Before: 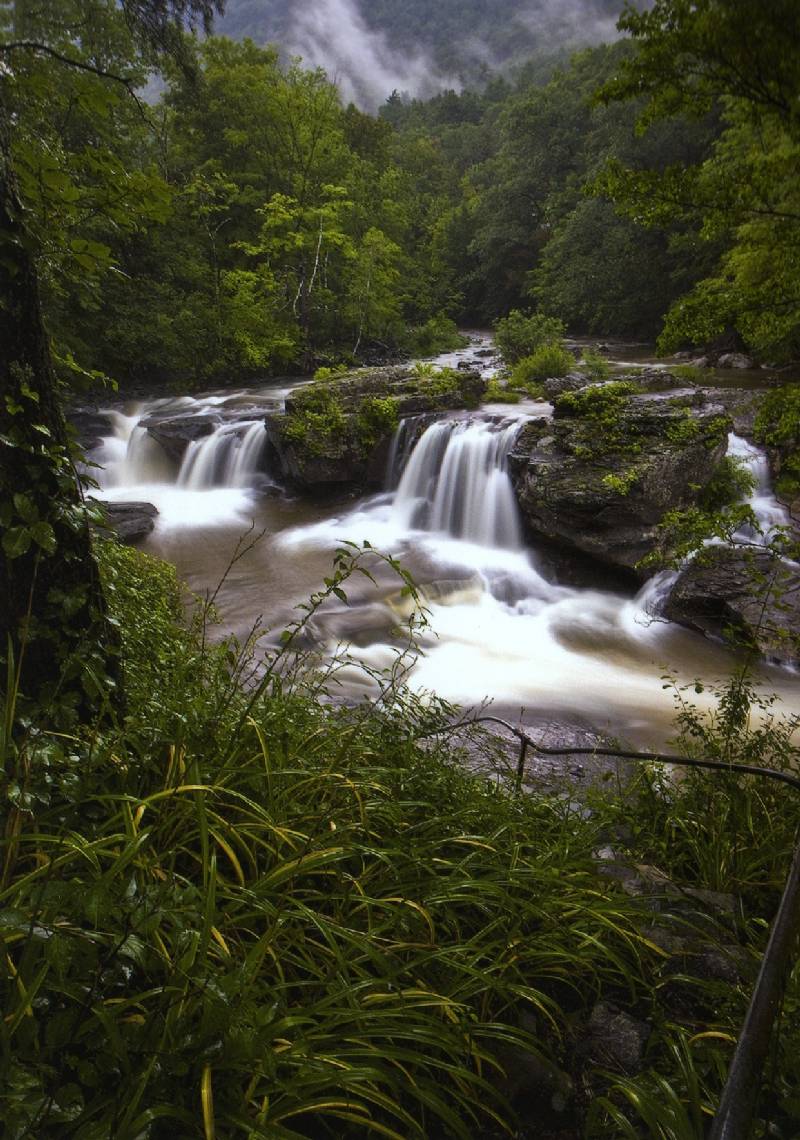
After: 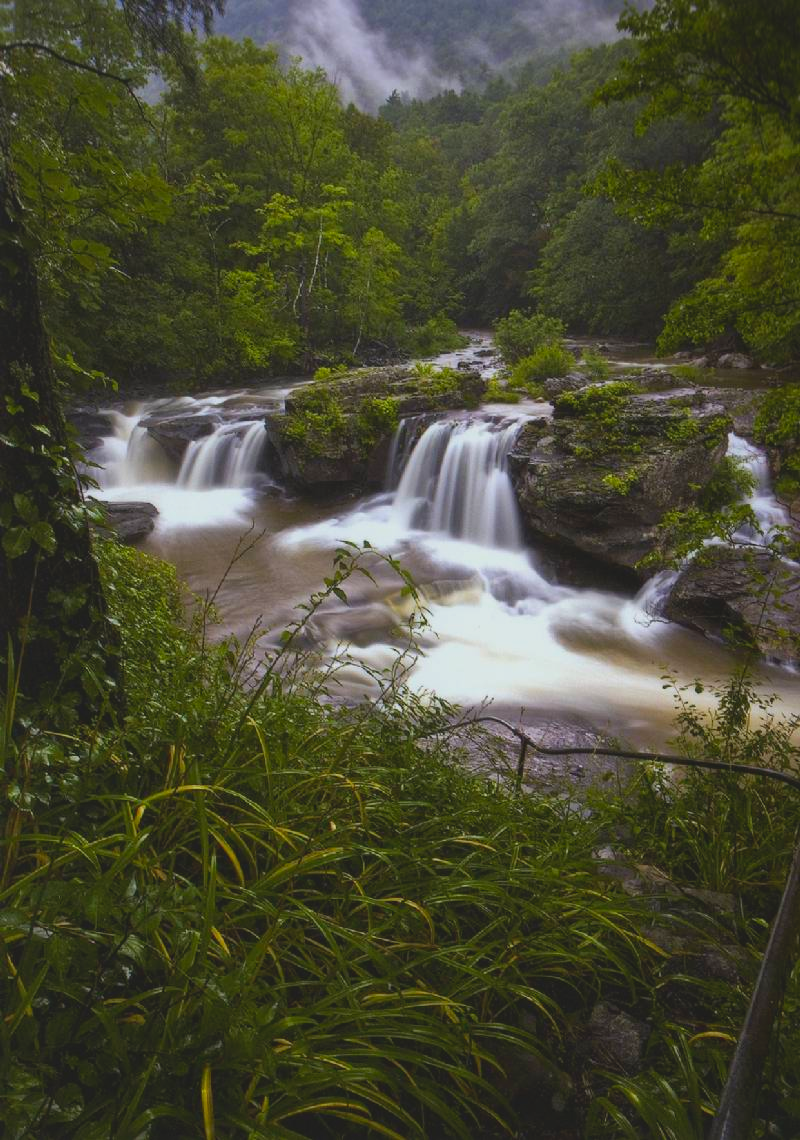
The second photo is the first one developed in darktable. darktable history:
contrast brightness saturation: contrast -0.175, saturation 0.189
